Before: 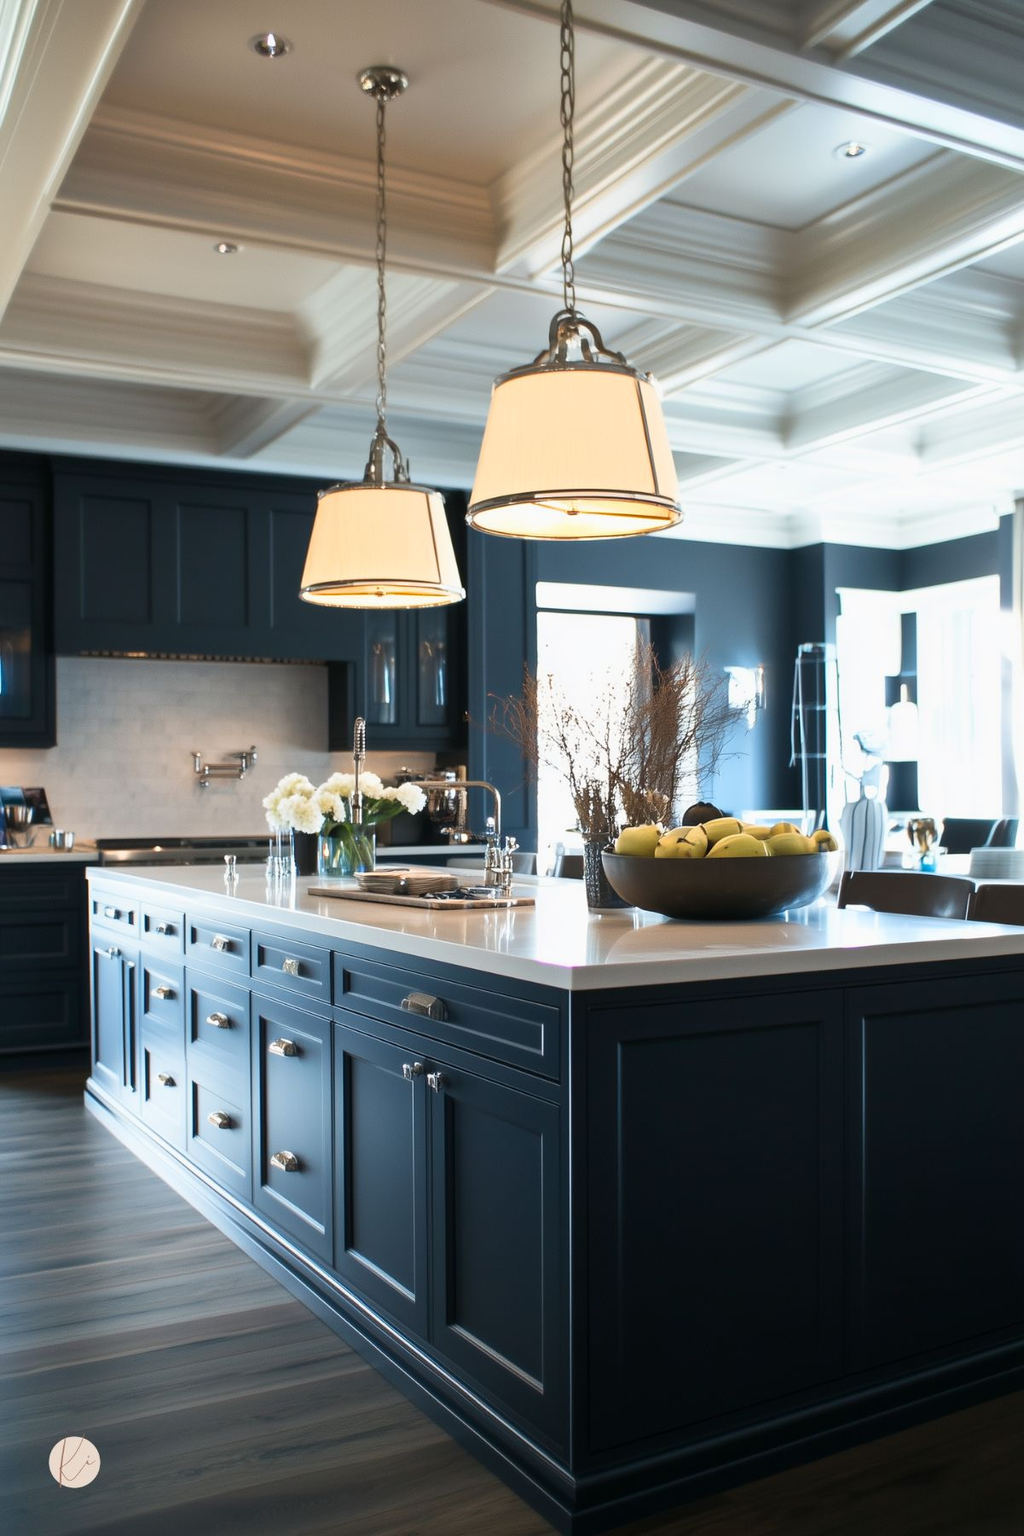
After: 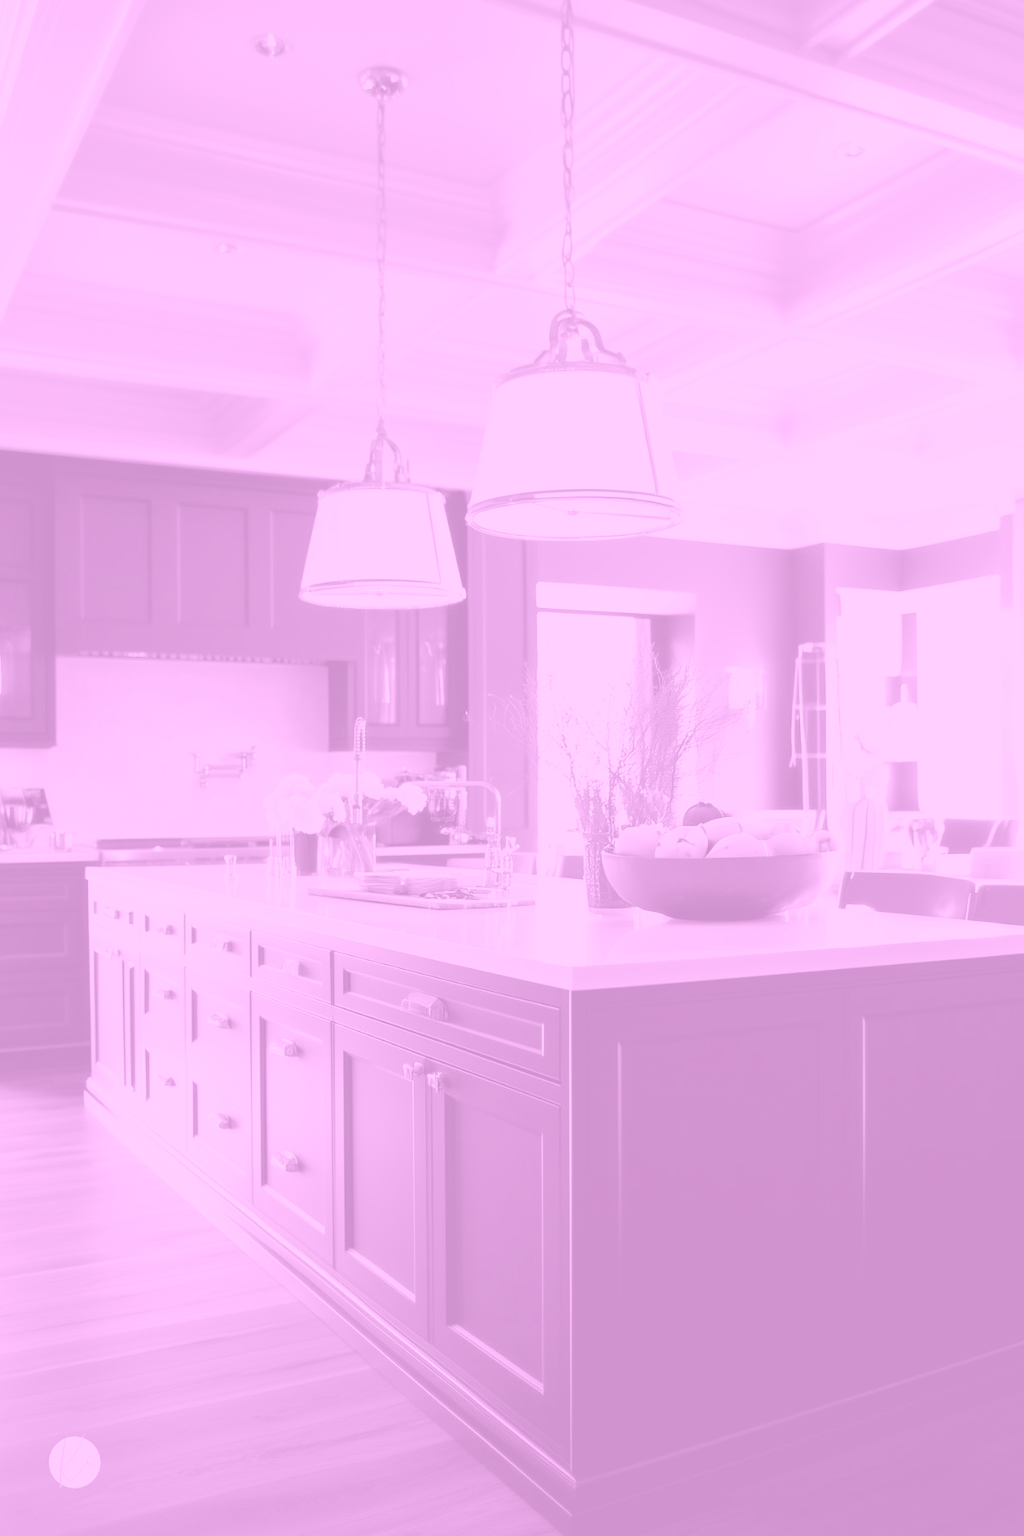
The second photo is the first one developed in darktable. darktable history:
filmic rgb: black relative exposure -7 EV, white relative exposure 6 EV, threshold 3 EV, target black luminance 0%, hardness 2.73, latitude 61.22%, contrast 0.691, highlights saturation mix 10%, shadows ↔ highlights balance -0.073%, preserve chrominance no, color science v4 (2020), iterations of high-quality reconstruction 10, contrast in shadows soft, contrast in highlights soft, enable highlight reconstruction true
colorize: hue 331.2°, saturation 75%, source mix 30.28%, lightness 70.52%, version 1
